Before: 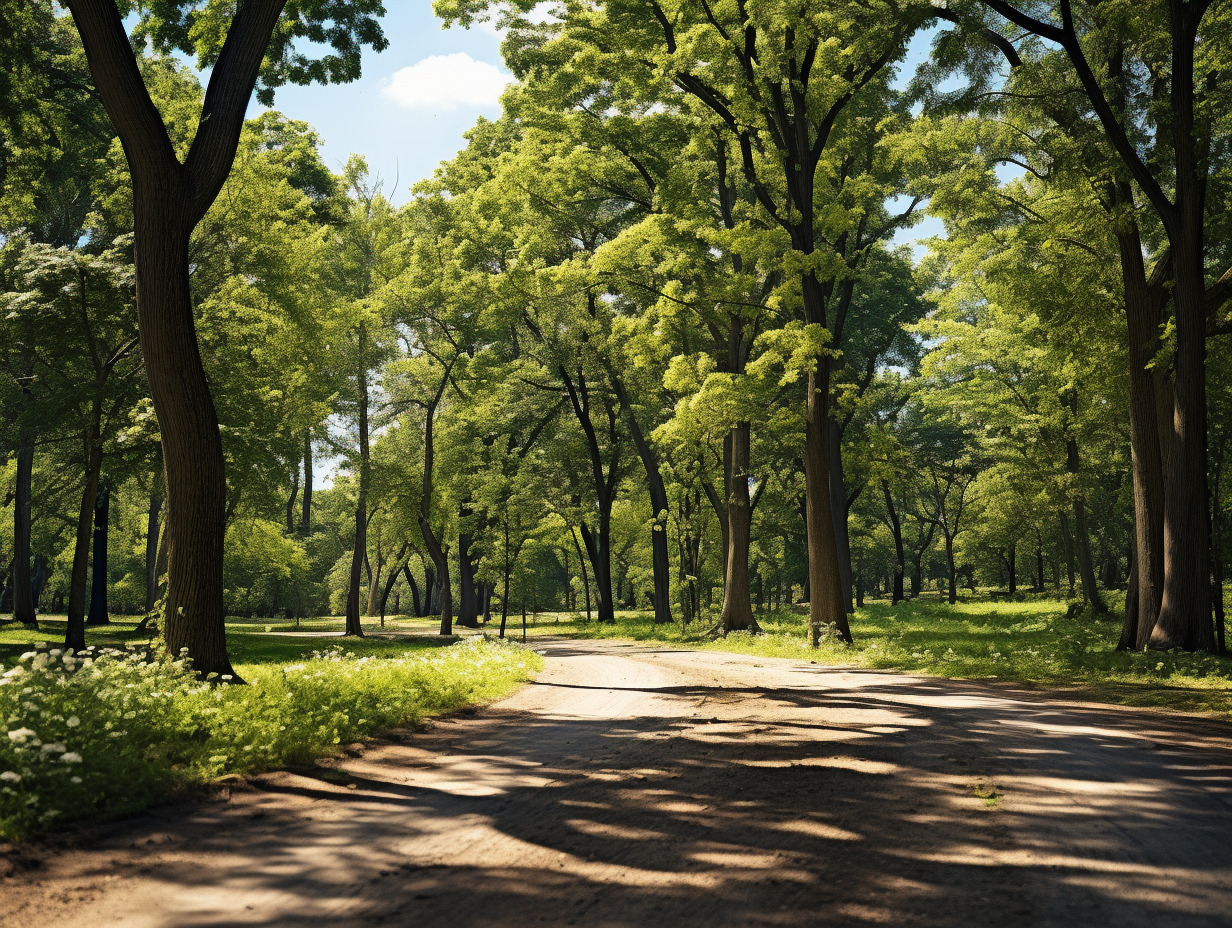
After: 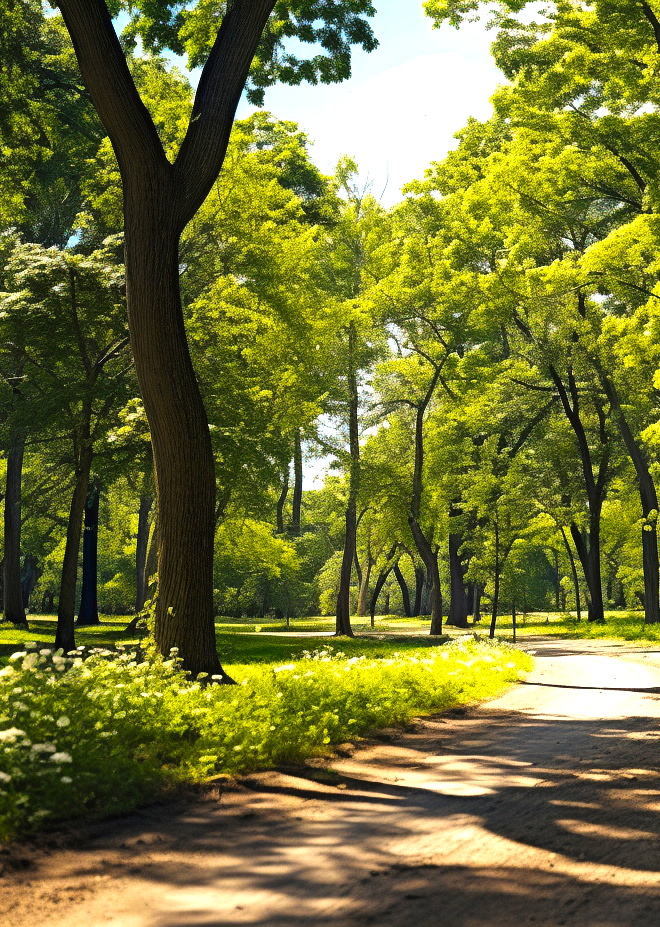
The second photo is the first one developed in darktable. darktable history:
exposure: exposure 0.607 EV, compensate highlight preservation false
color balance rgb: linear chroma grading › global chroma 14.434%, perceptual saturation grading › global saturation 14.611%
crop: left 0.847%, right 45.562%, bottom 0.08%
